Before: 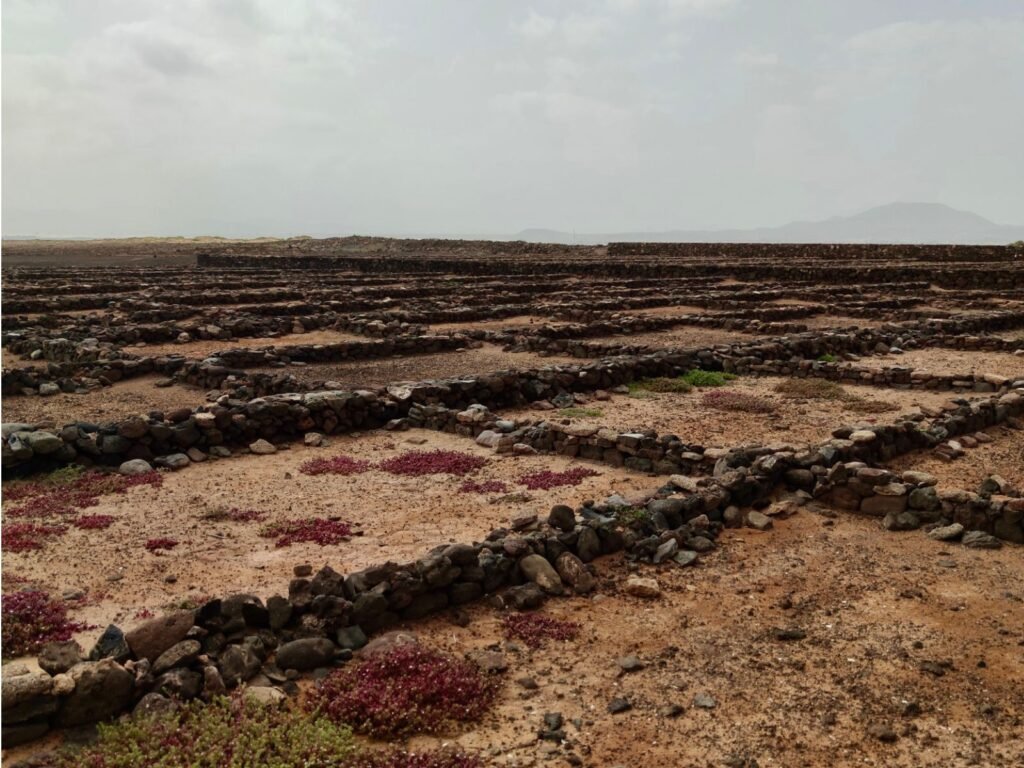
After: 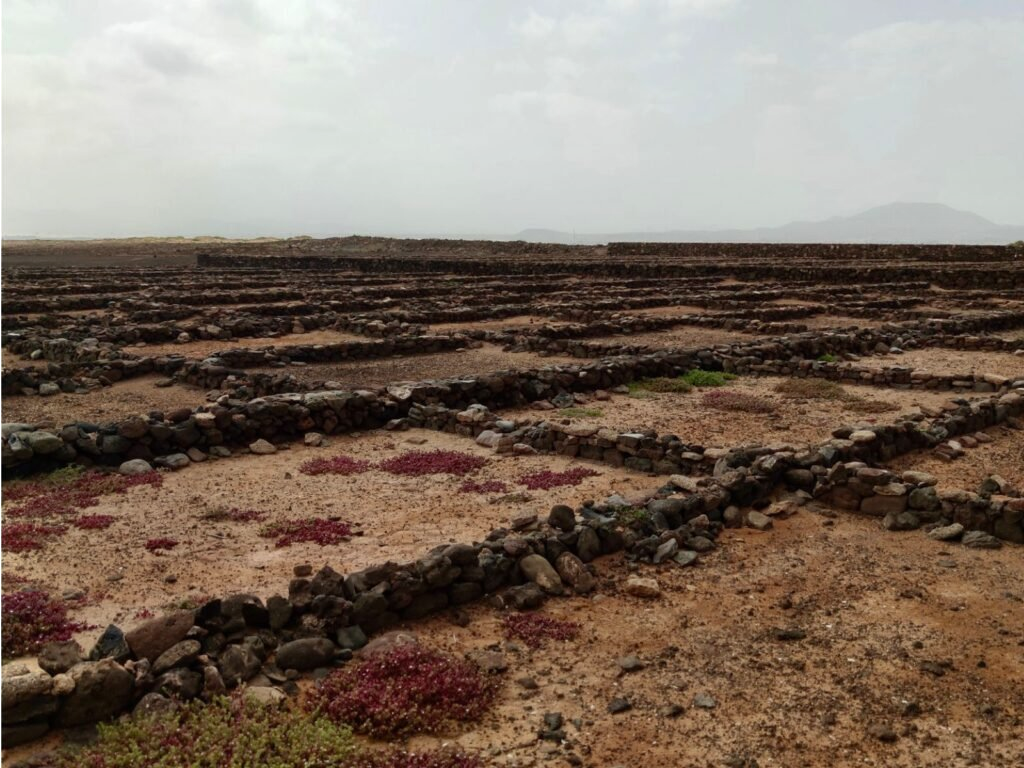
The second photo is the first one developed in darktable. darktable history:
tone equalizer: -8 EV -0.001 EV, -7 EV 0.001 EV, -6 EV -0.002 EV, -5 EV -0.004 EV, -4 EV -0.062 EV, -3 EV -0.208 EV, -2 EV -0.249 EV, -1 EV 0.097 EV, +0 EV 0.29 EV, mask exposure compensation -0.491 EV
